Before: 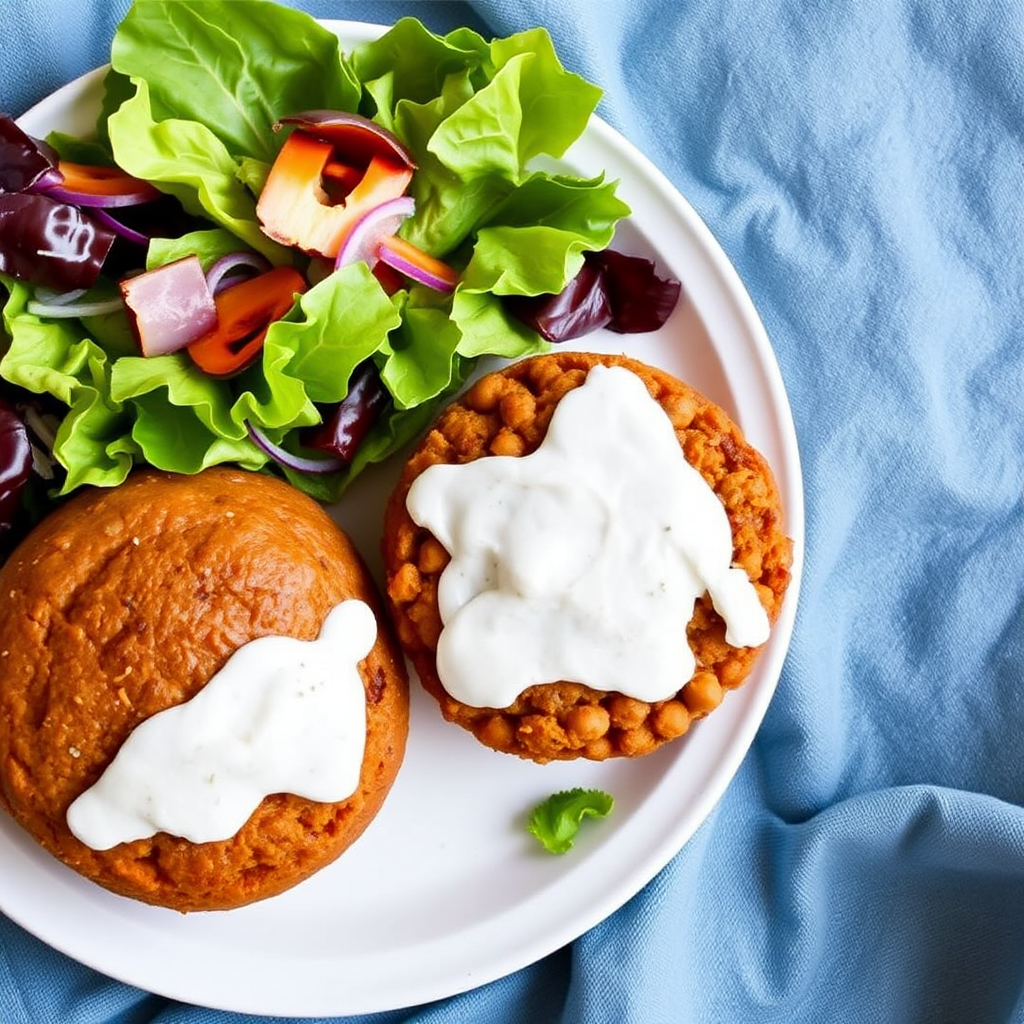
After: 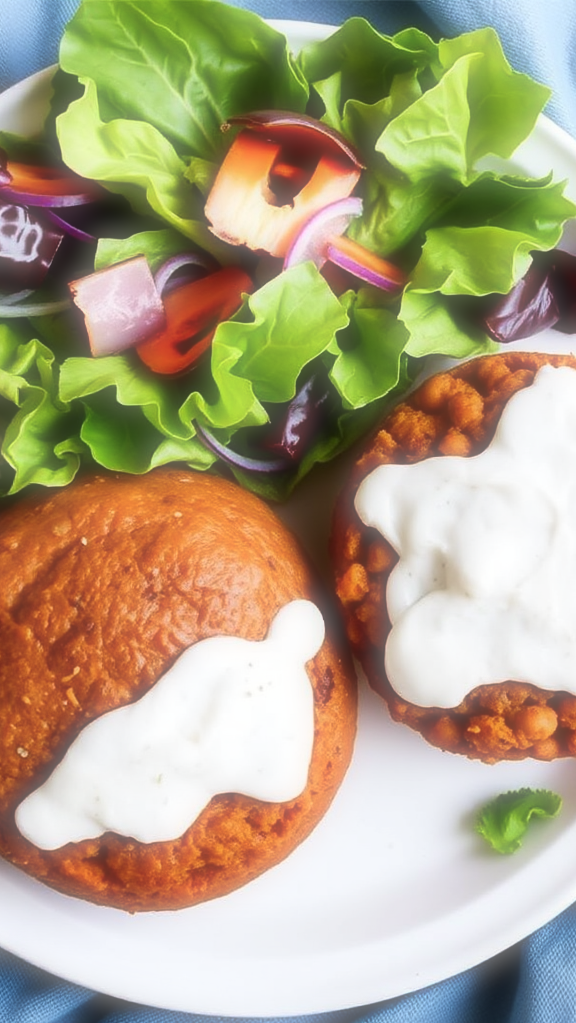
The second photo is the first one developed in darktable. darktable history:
crop: left 5.114%, right 38.589%
contrast brightness saturation: contrast 0.08, saturation 0.02
soften: size 60.24%, saturation 65.46%, brightness 0.506 EV, mix 25.7%
